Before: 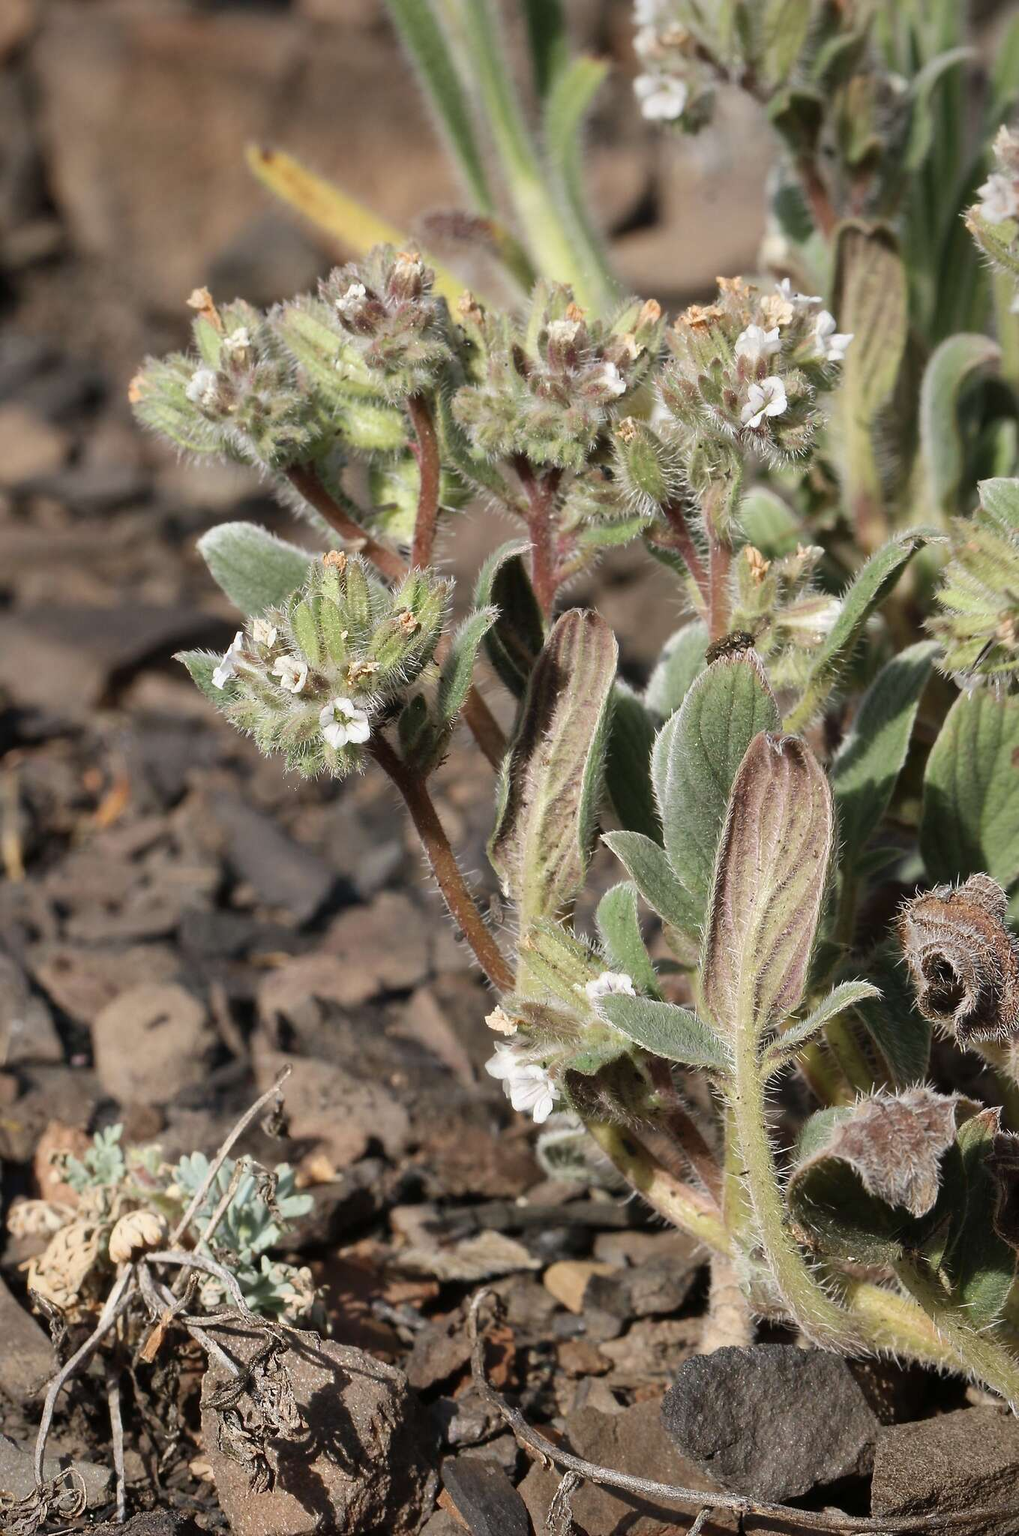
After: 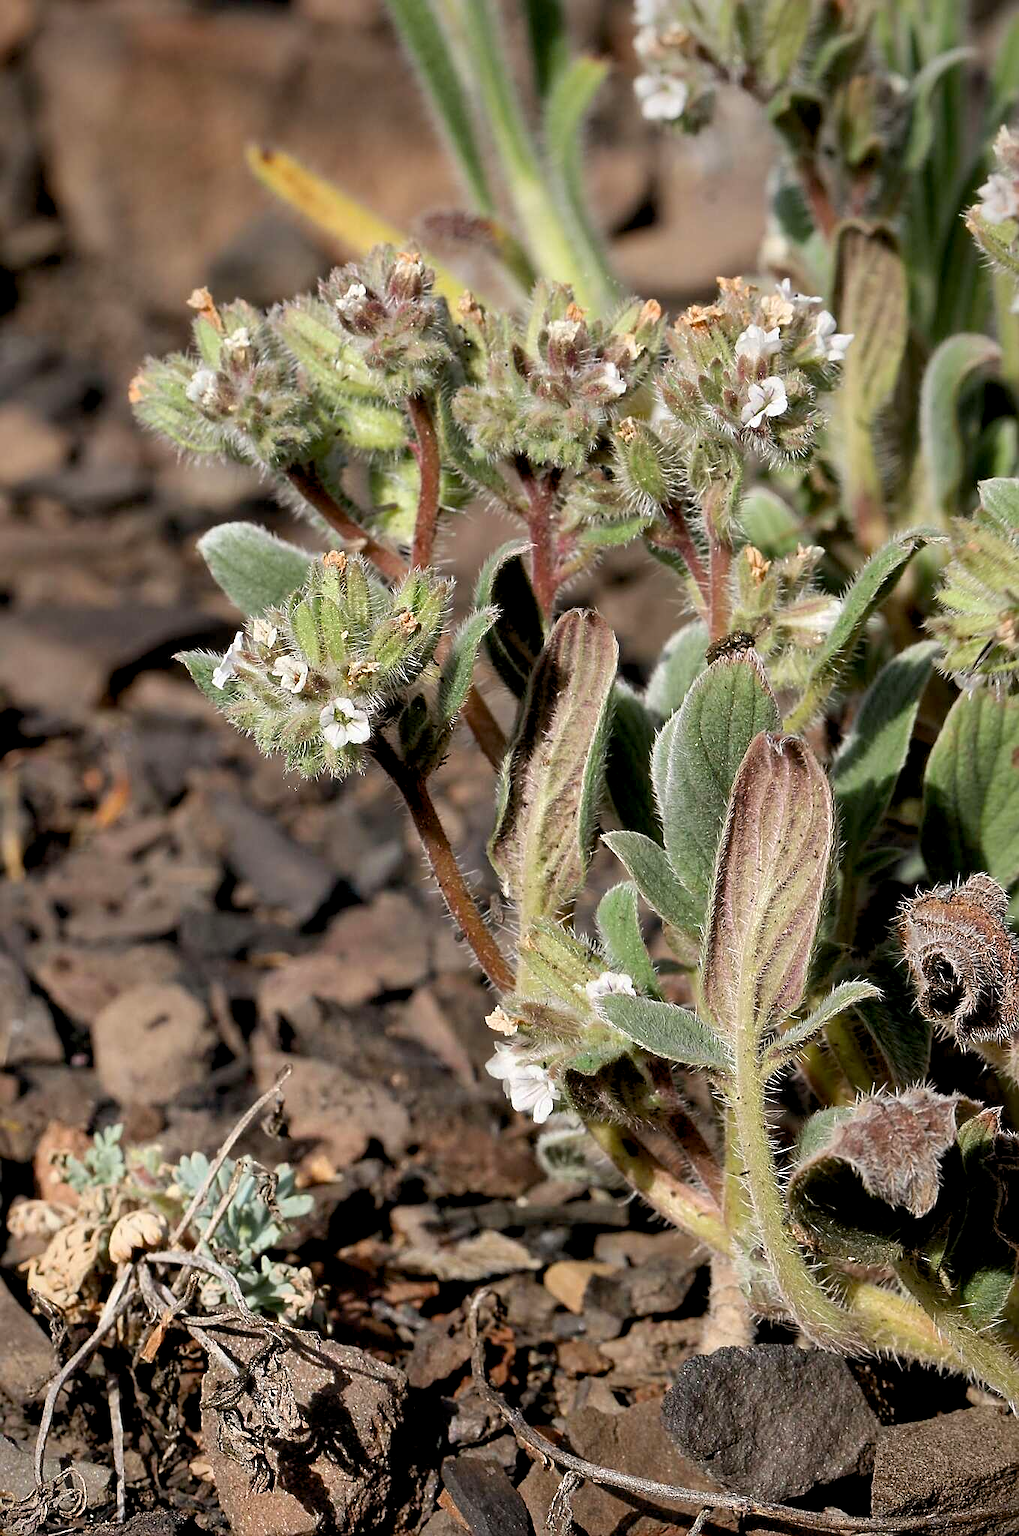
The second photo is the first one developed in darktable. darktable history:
exposure: black level correction 0.011, compensate highlight preservation false
levels: levels [0.026, 0.507, 0.987]
white balance: emerald 1
sharpen: on, module defaults
